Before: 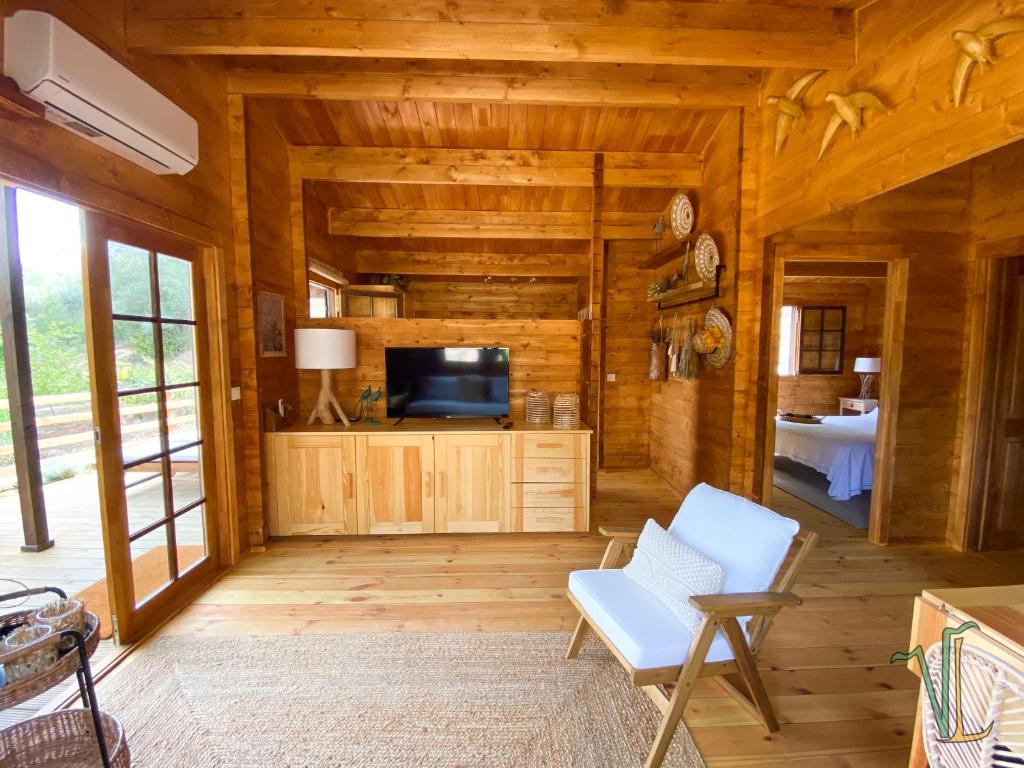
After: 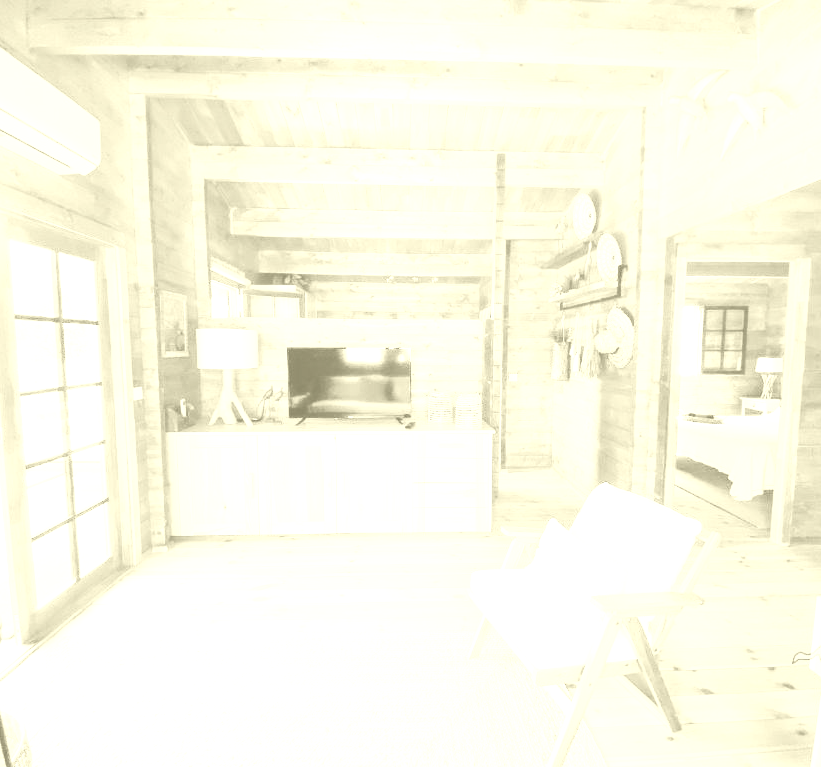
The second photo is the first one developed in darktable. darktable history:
white balance: red 0.925, blue 1.046
color correction: highlights a* -20.08, highlights b* 9.8, shadows a* -20.4, shadows b* -10.76
base curve: curves: ch0 [(0, 0) (0.028, 0.03) (0.121, 0.232) (0.46, 0.748) (0.859, 0.968) (1, 1)], preserve colors none
colorize: hue 43.2°, saturation 40%, version 1
contrast brightness saturation: saturation 0.13
tone equalizer: -8 EV -0.417 EV, -7 EV -0.389 EV, -6 EV -0.333 EV, -5 EV -0.222 EV, -3 EV 0.222 EV, -2 EV 0.333 EV, -1 EV 0.389 EV, +0 EV 0.417 EV, edges refinement/feathering 500, mask exposure compensation -1.57 EV, preserve details no
crop and rotate: left 9.597%, right 10.195%
exposure: exposure 2.003 EV, compensate highlight preservation false
